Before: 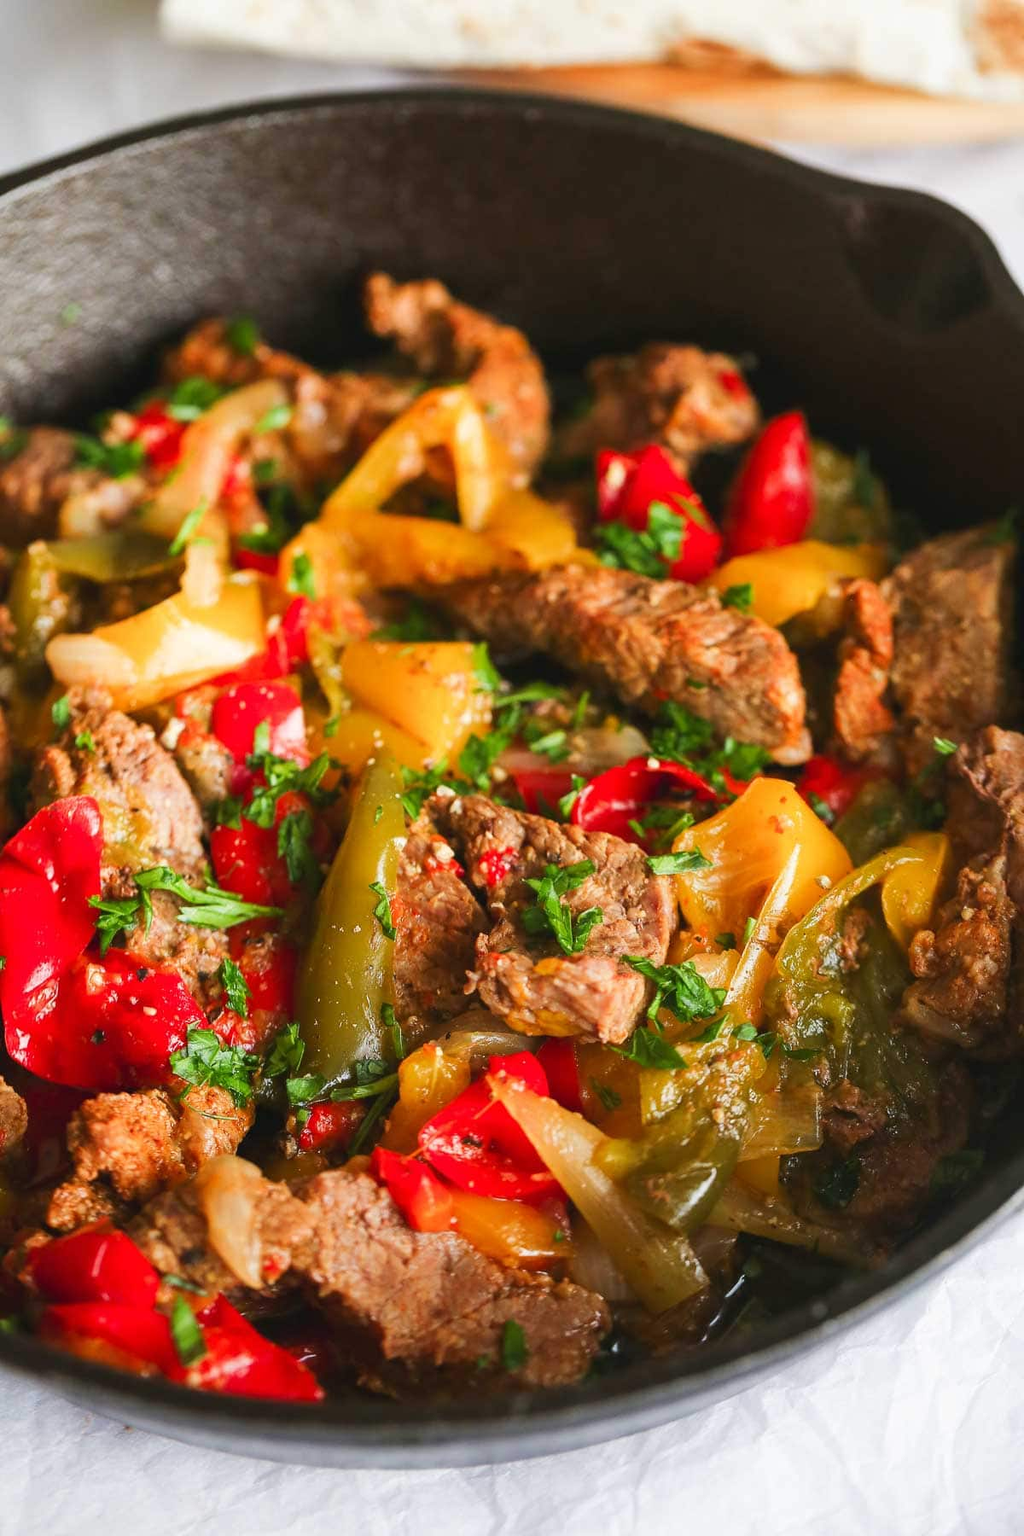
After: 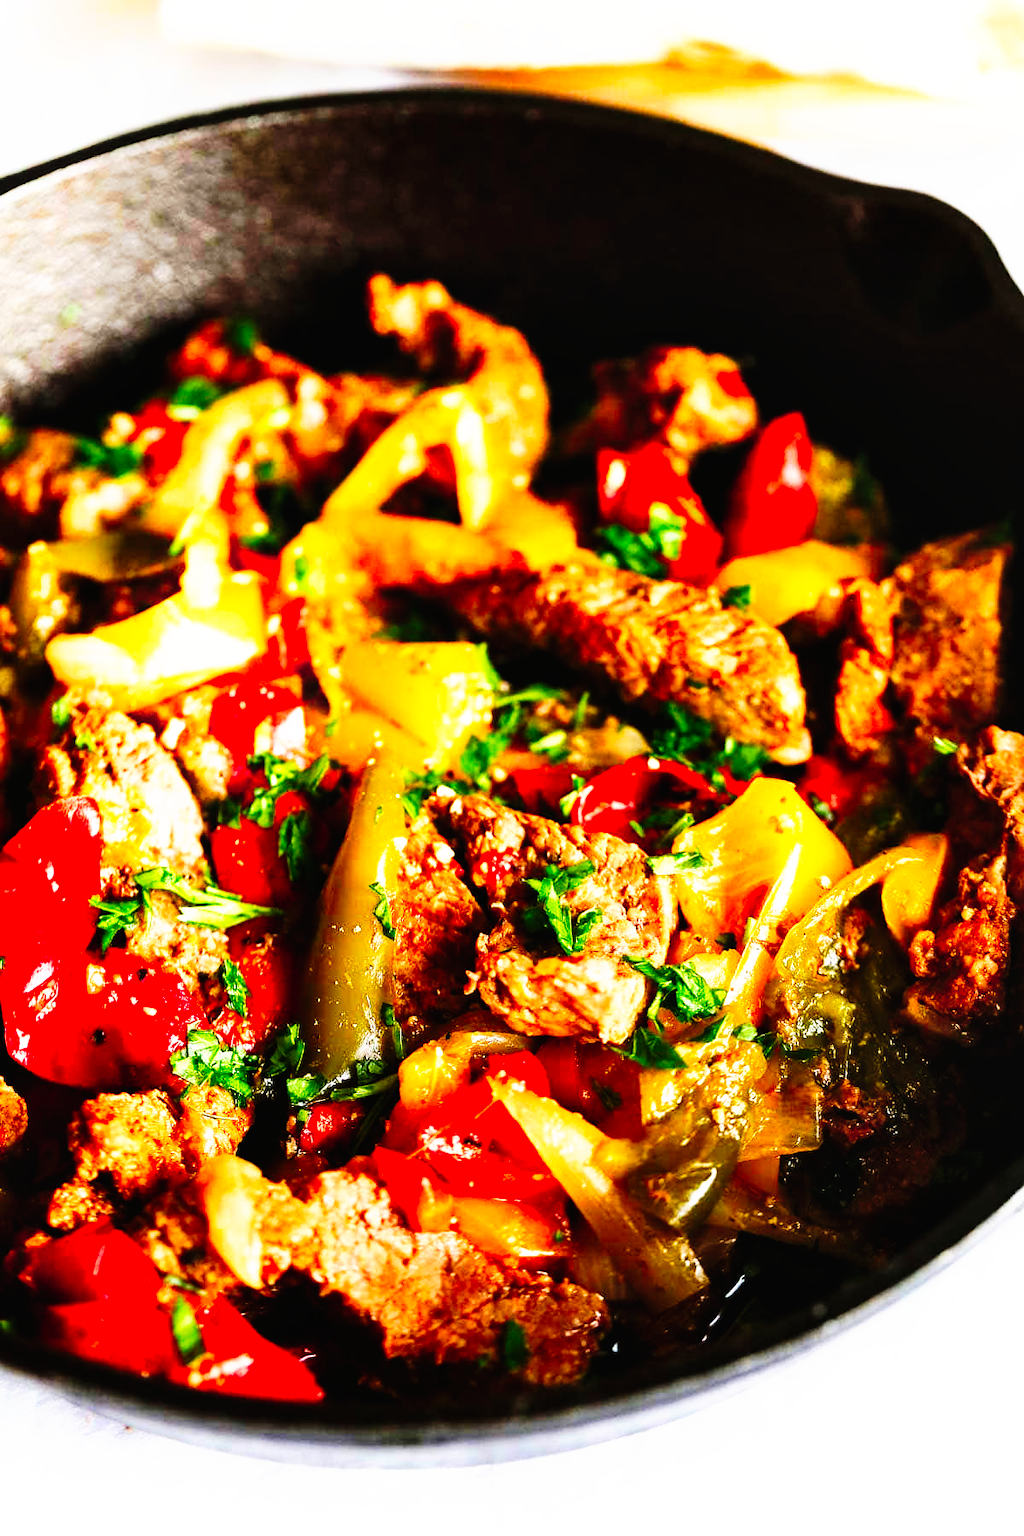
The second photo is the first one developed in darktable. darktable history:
tone curve: curves: ch0 [(0, 0) (0.003, 0.007) (0.011, 0.009) (0.025, 0.01) (0.044, 0.012) (0.069, 0.013) (0.1, 0.014) (0.136, 0.021) (0.177, 0.038) (0.224, 0.06) (0.277, 0.099) (0.335, 0.16) (0.399, 0.227) (0.468, 0.329) (0.543, 0.45) (0.623, 0.594) (0.709, 0.756) (0.801, 0.868) (0.898, 0.971) (1, 1)], preserve colors none
base curve: curves: ch0 [(0, 0) (0.036, 0.037) (0.121, 0.228) (0.46, 0.76) (0.859, 0.983) (1, 1)], preserve colors none
shadows and highlights: highlights 71.3, soften with gaussian
